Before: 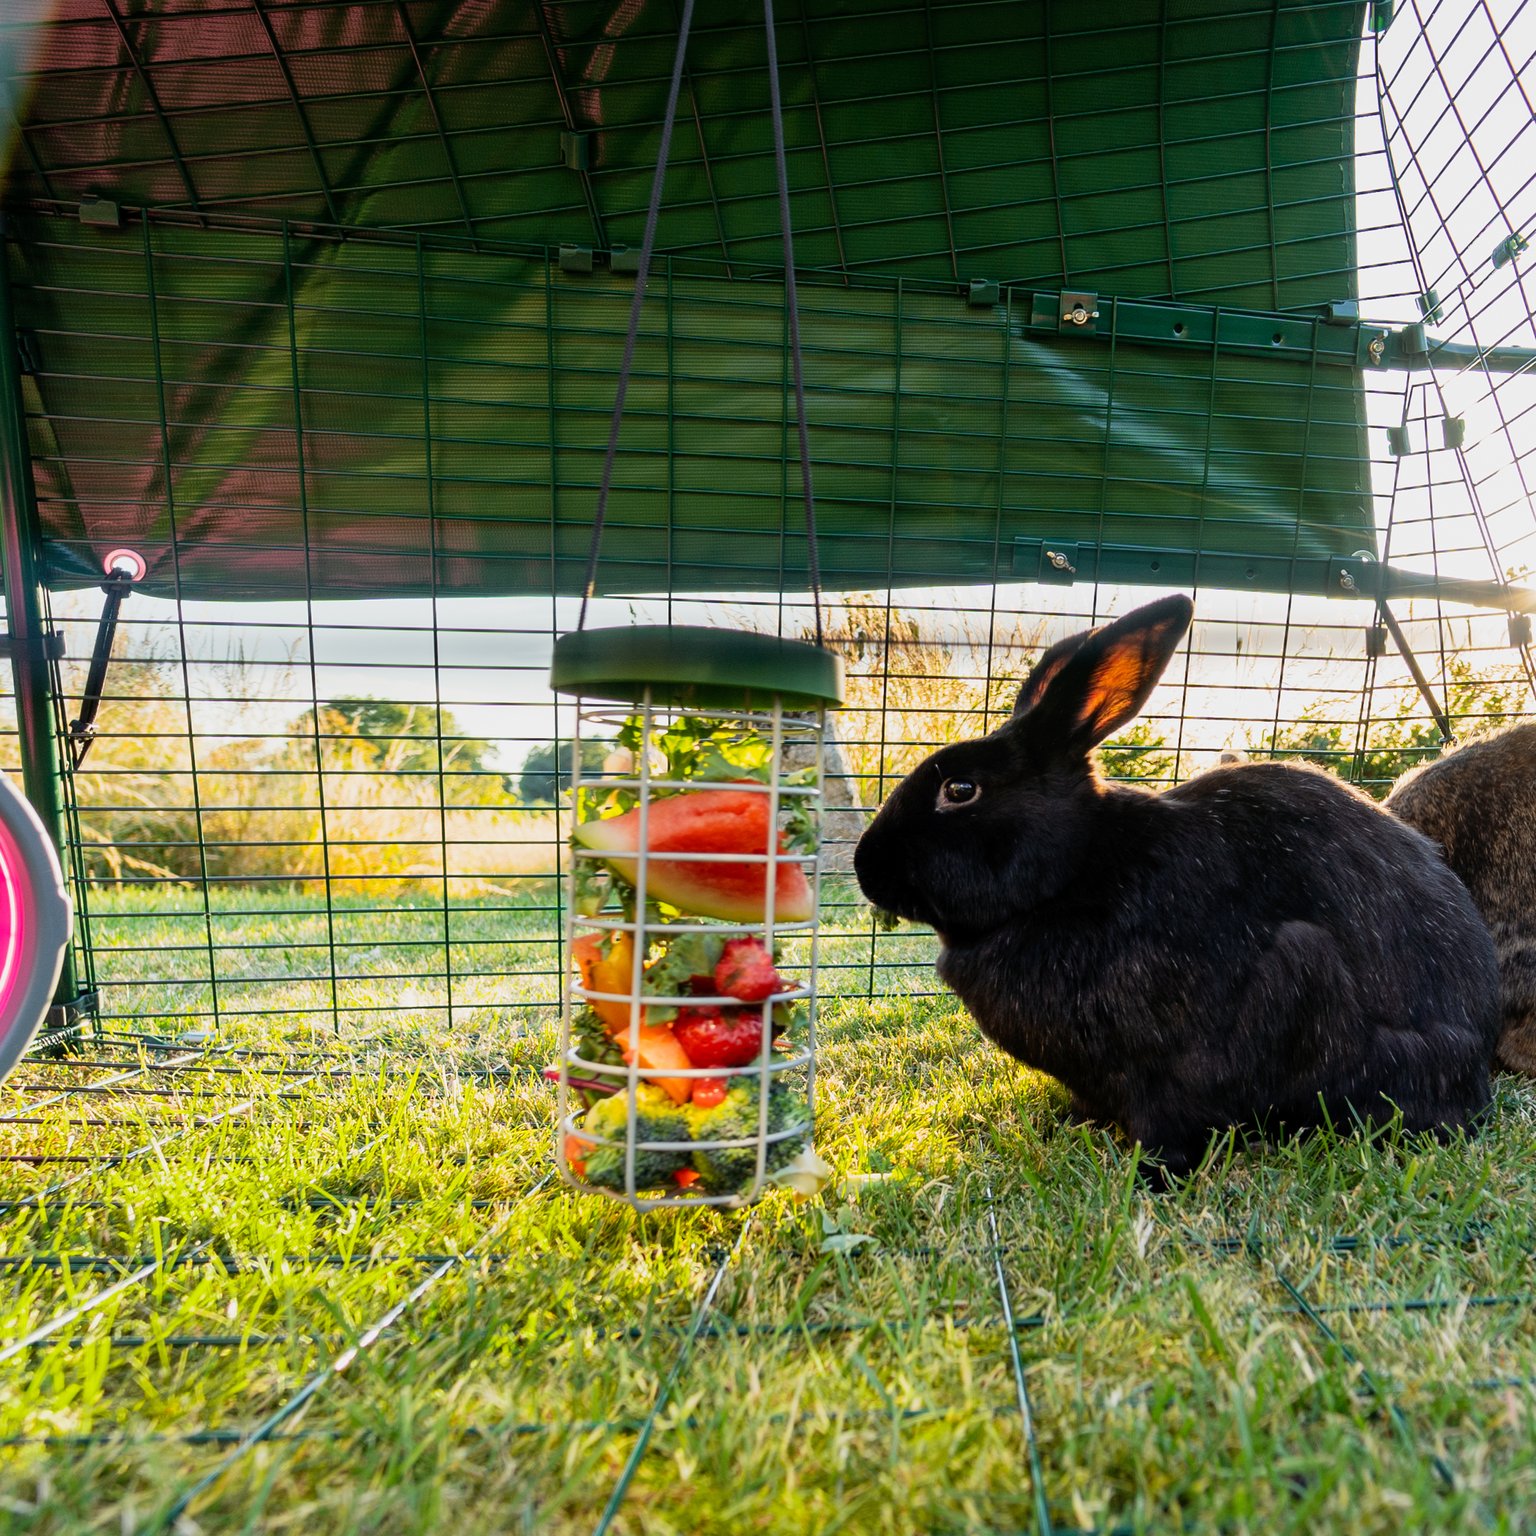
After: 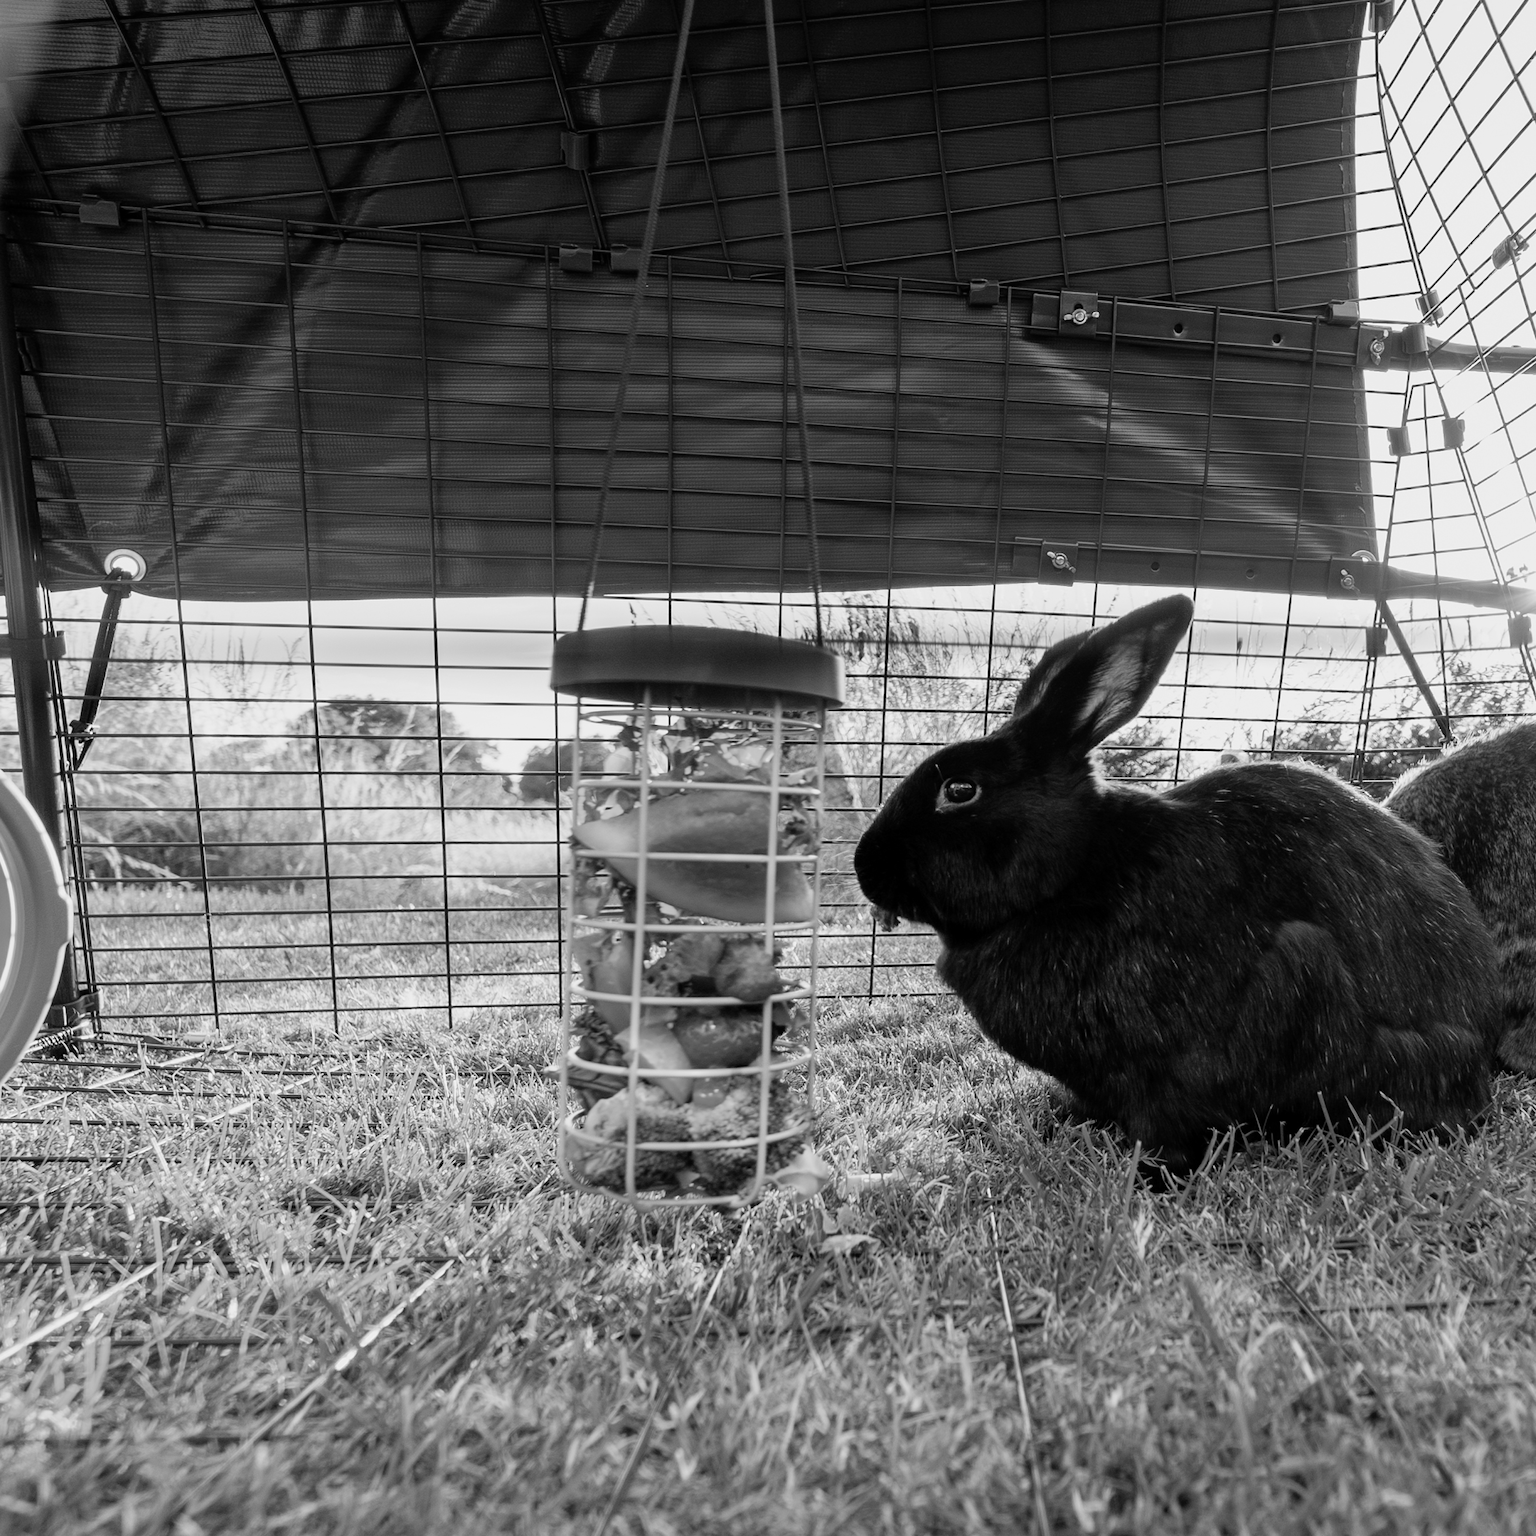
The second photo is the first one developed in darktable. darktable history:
color calibration: output gray [0.22, 0.42, 0.37, 0], illuminant as shot in camera, x 0.358, y 0.373, temperature 4628.91 K, saturation algorithm version 1 (2020)
